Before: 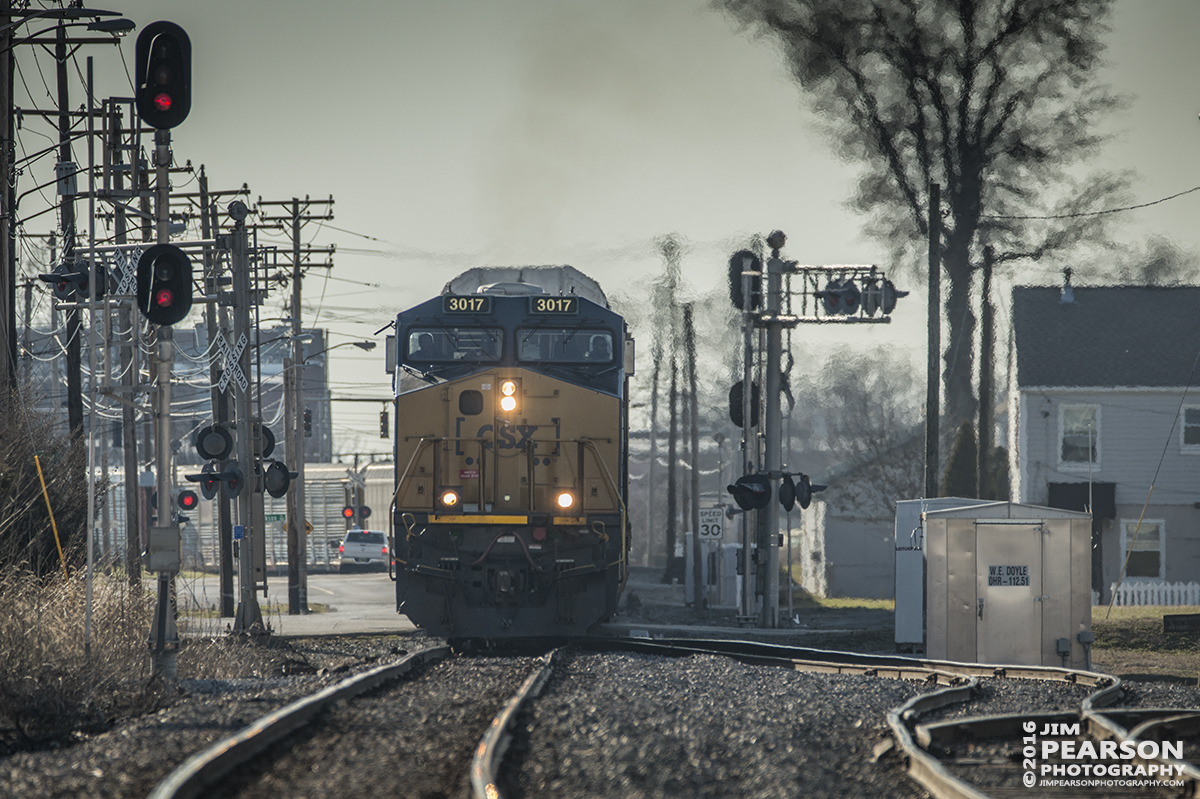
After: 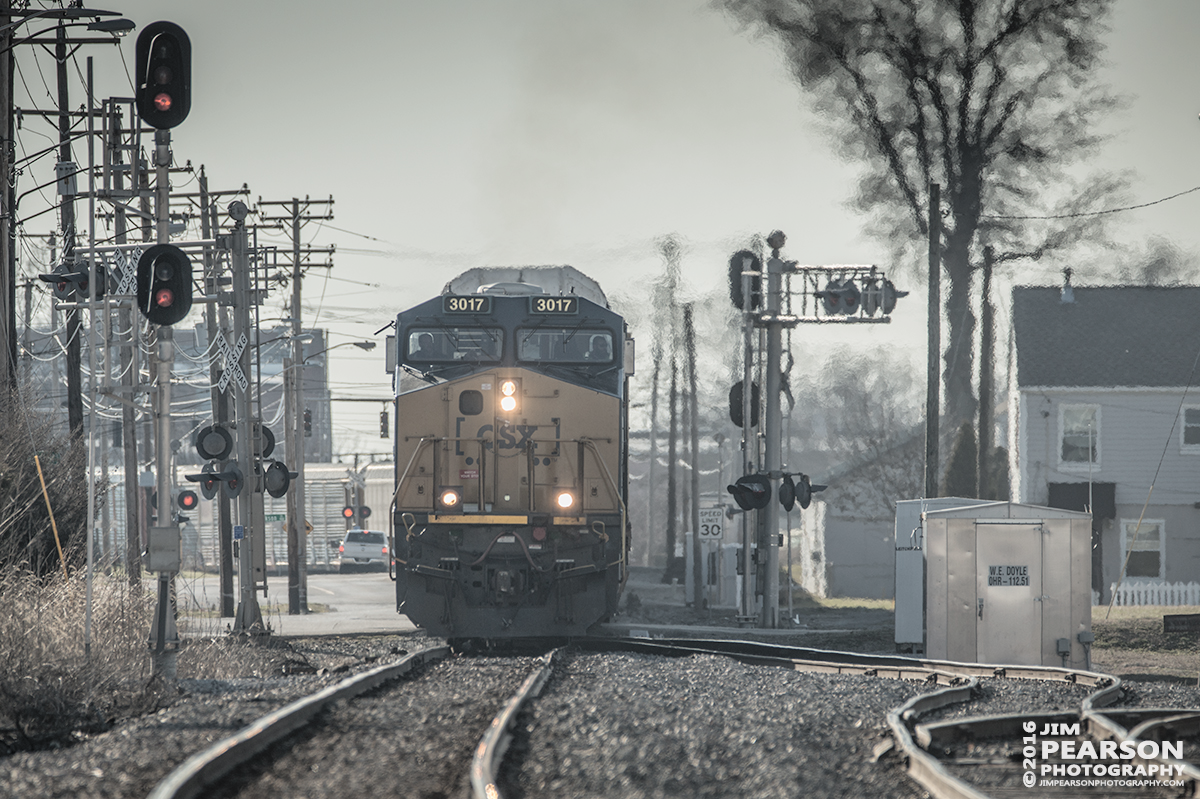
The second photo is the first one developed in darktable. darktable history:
velvia: strength 8.91%
contrast brightness saturation: brightness 0.183, saturation -0.511
